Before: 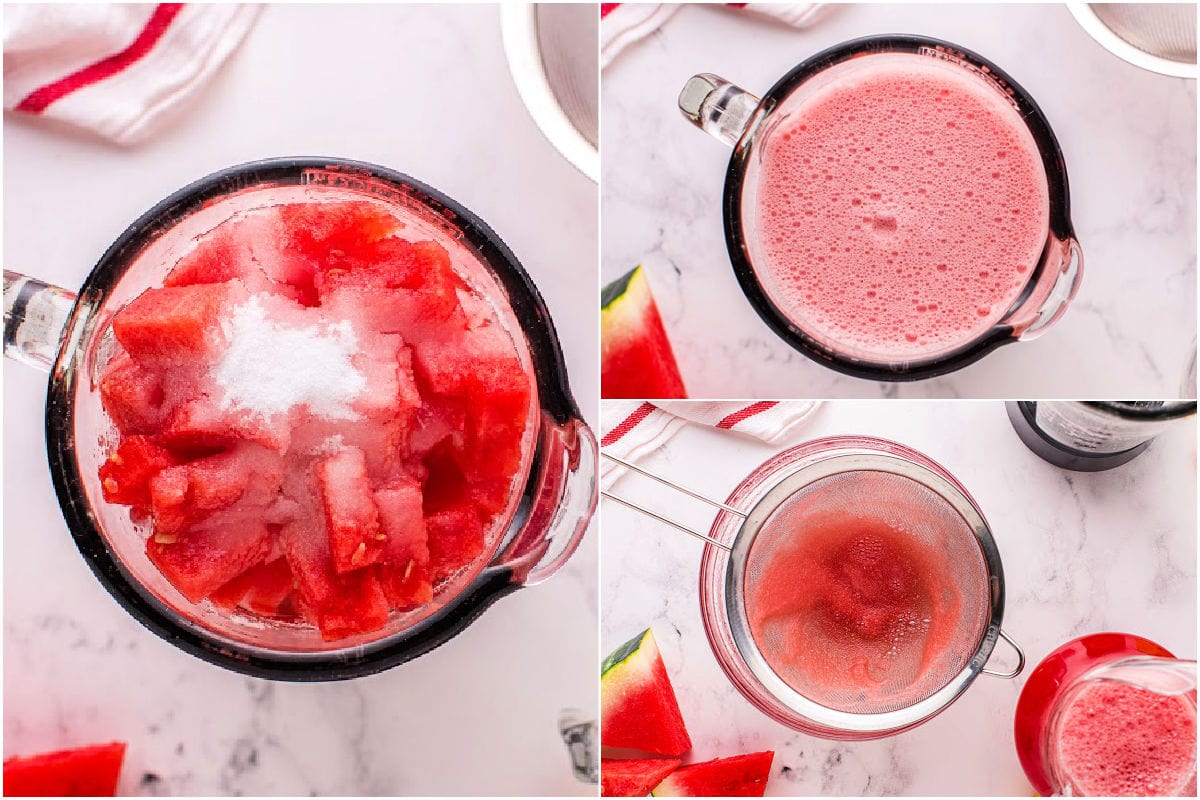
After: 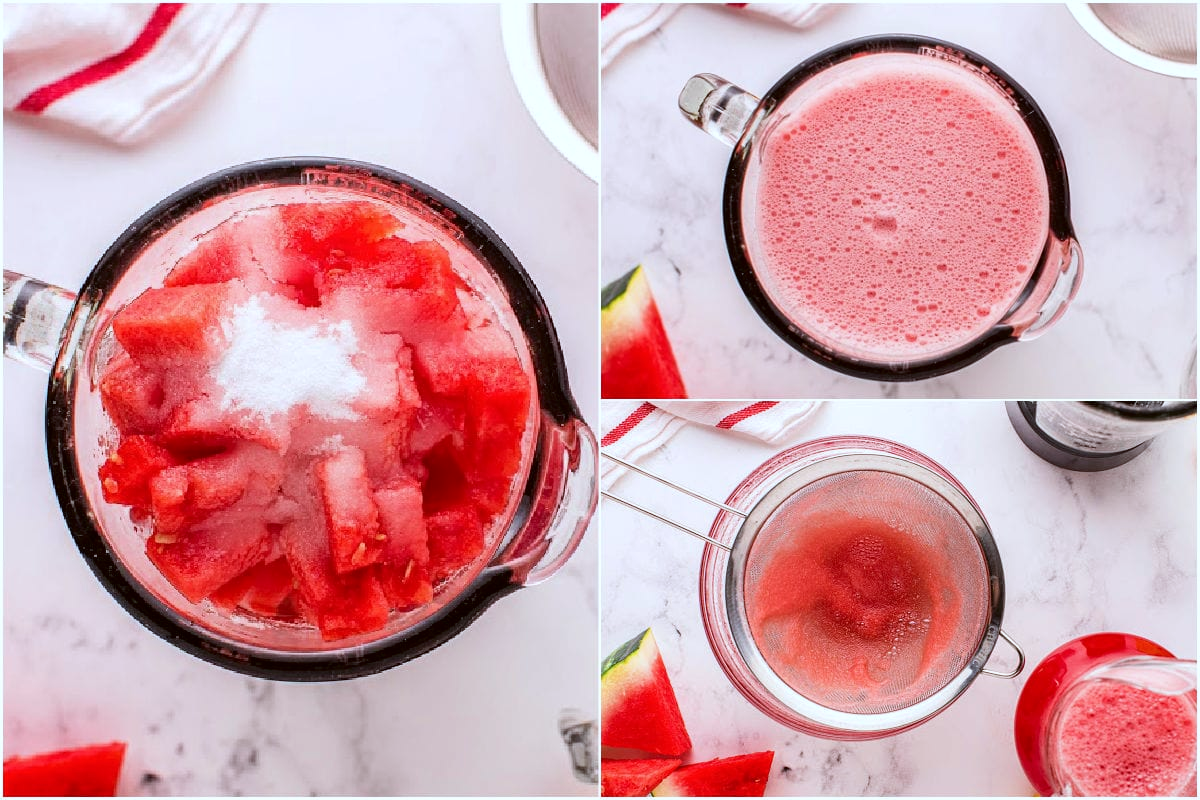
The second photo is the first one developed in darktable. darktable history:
color correction: highlights a* -3.28, highlights b* -6.89, shadows a* 3.05, shadows b* 5.39
